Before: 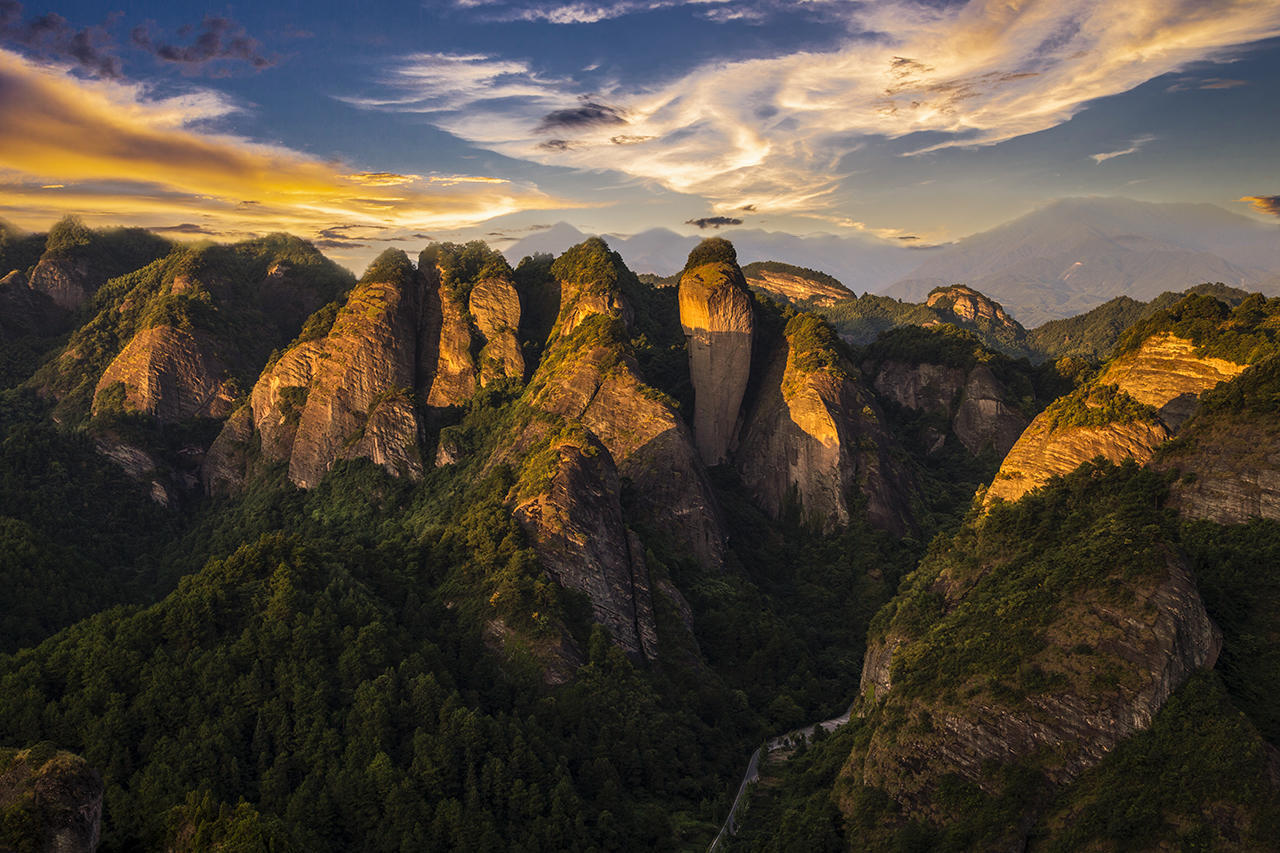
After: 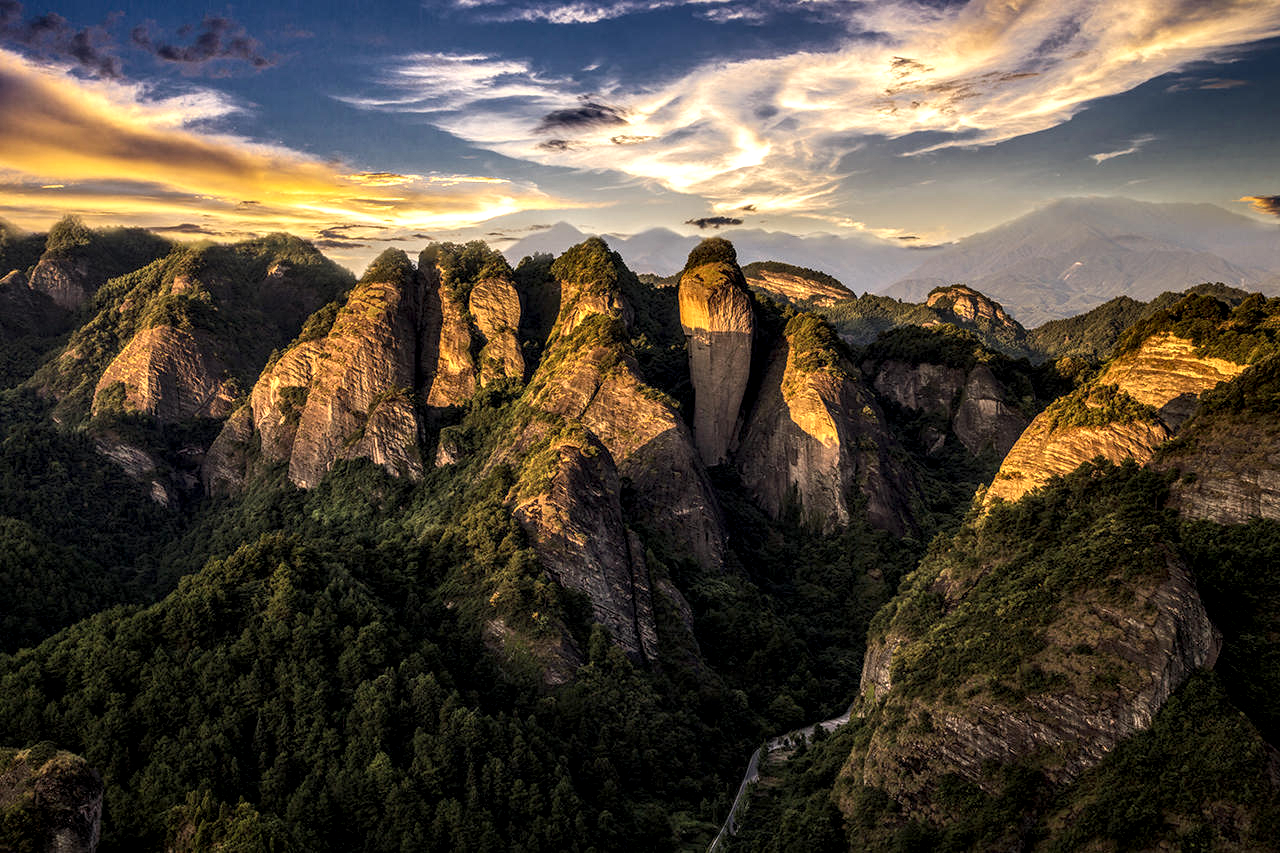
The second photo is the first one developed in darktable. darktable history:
local contrast: highlights 65%, shadows 54%, detail 169%, midtone range 0.514
tone equalizer: on, module defaults
exposure: black level correction 0.002, compensate highlight preservation false
